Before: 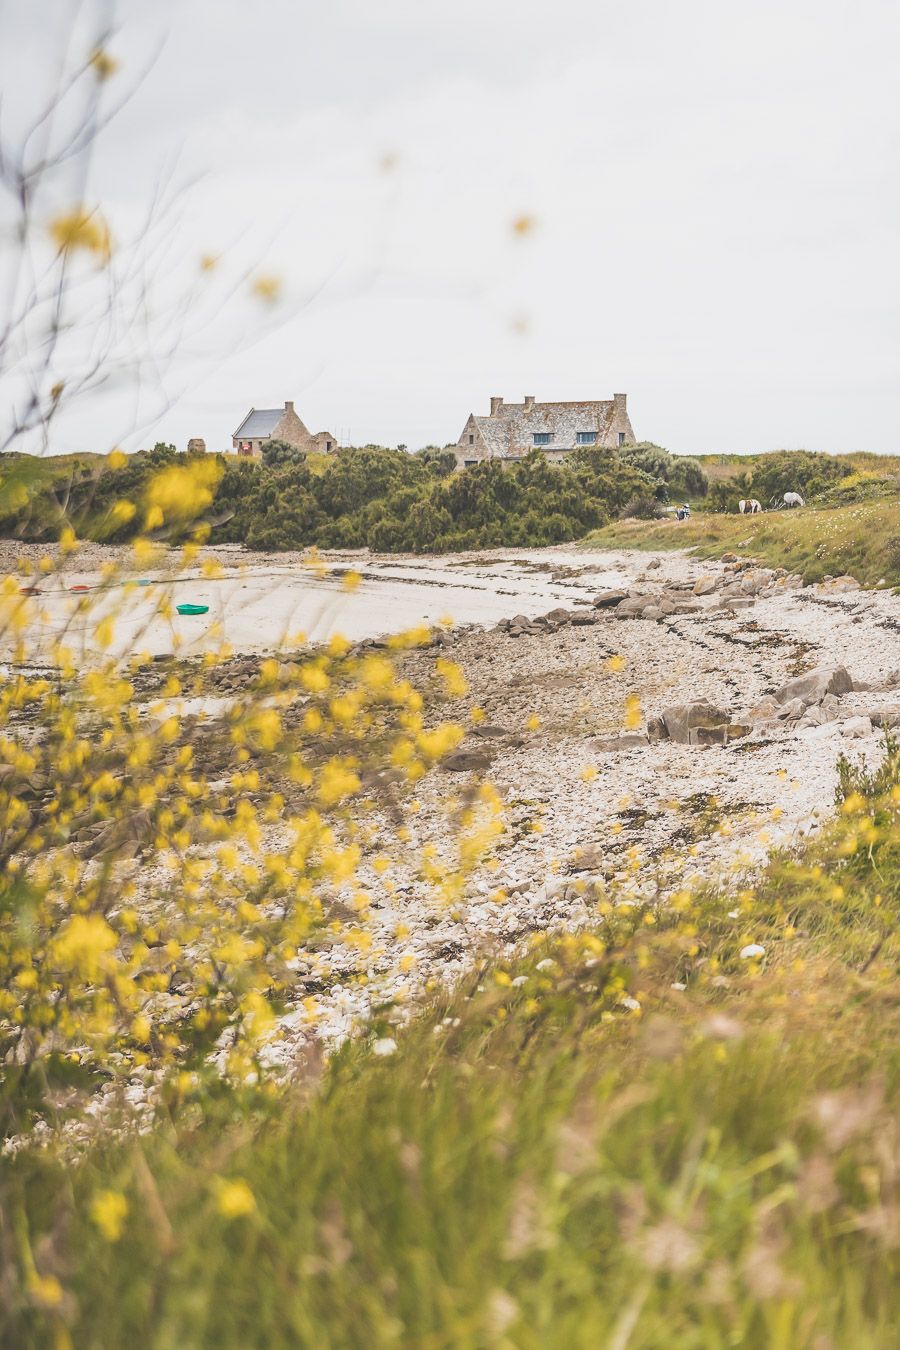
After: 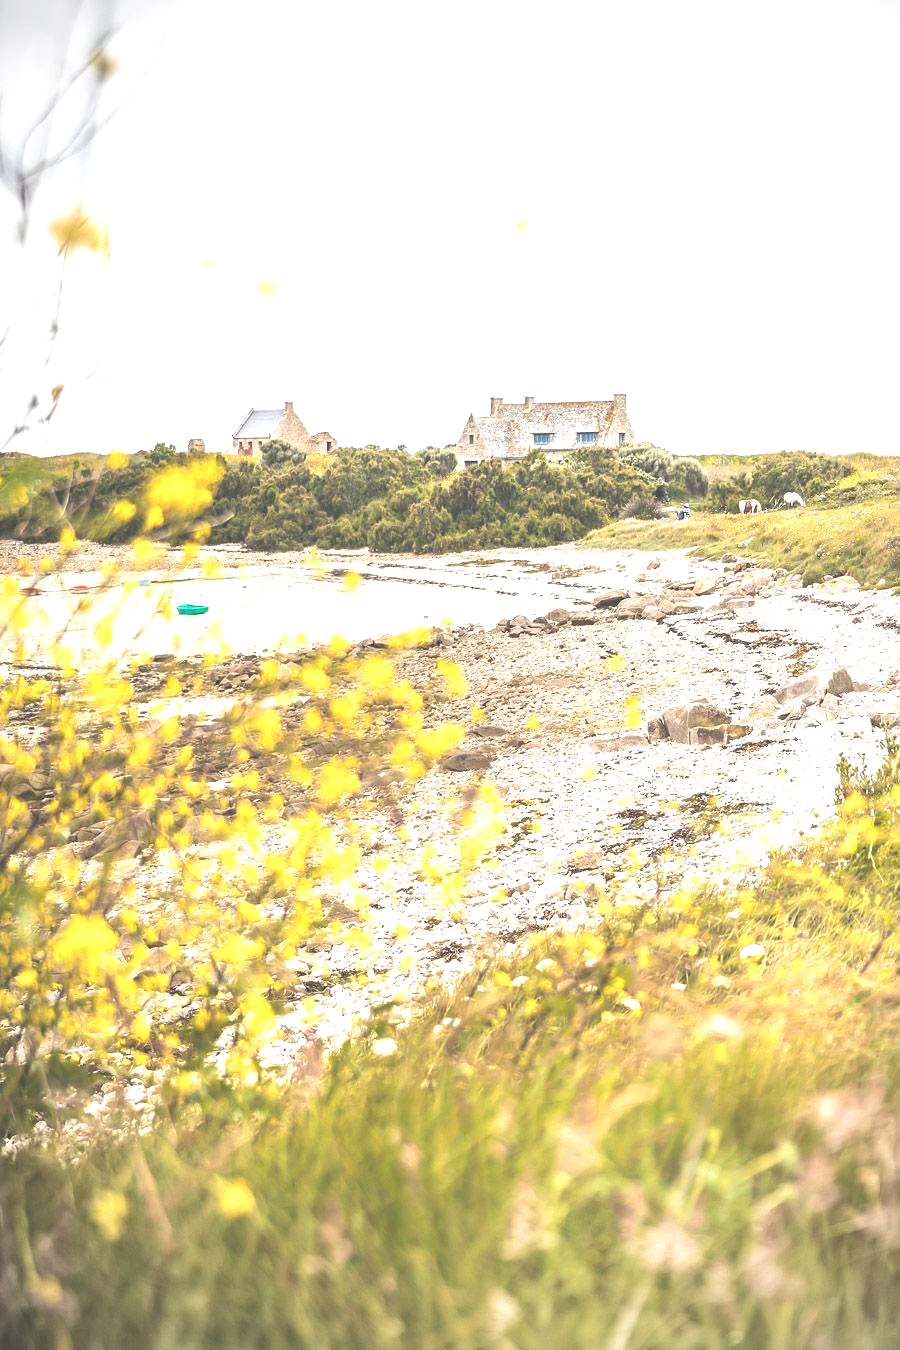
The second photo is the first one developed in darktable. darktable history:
exposure: black level correction 0, exposure 1.1 EV, compensate highlight preservation false
vignetting: fall-off start 73.26%
